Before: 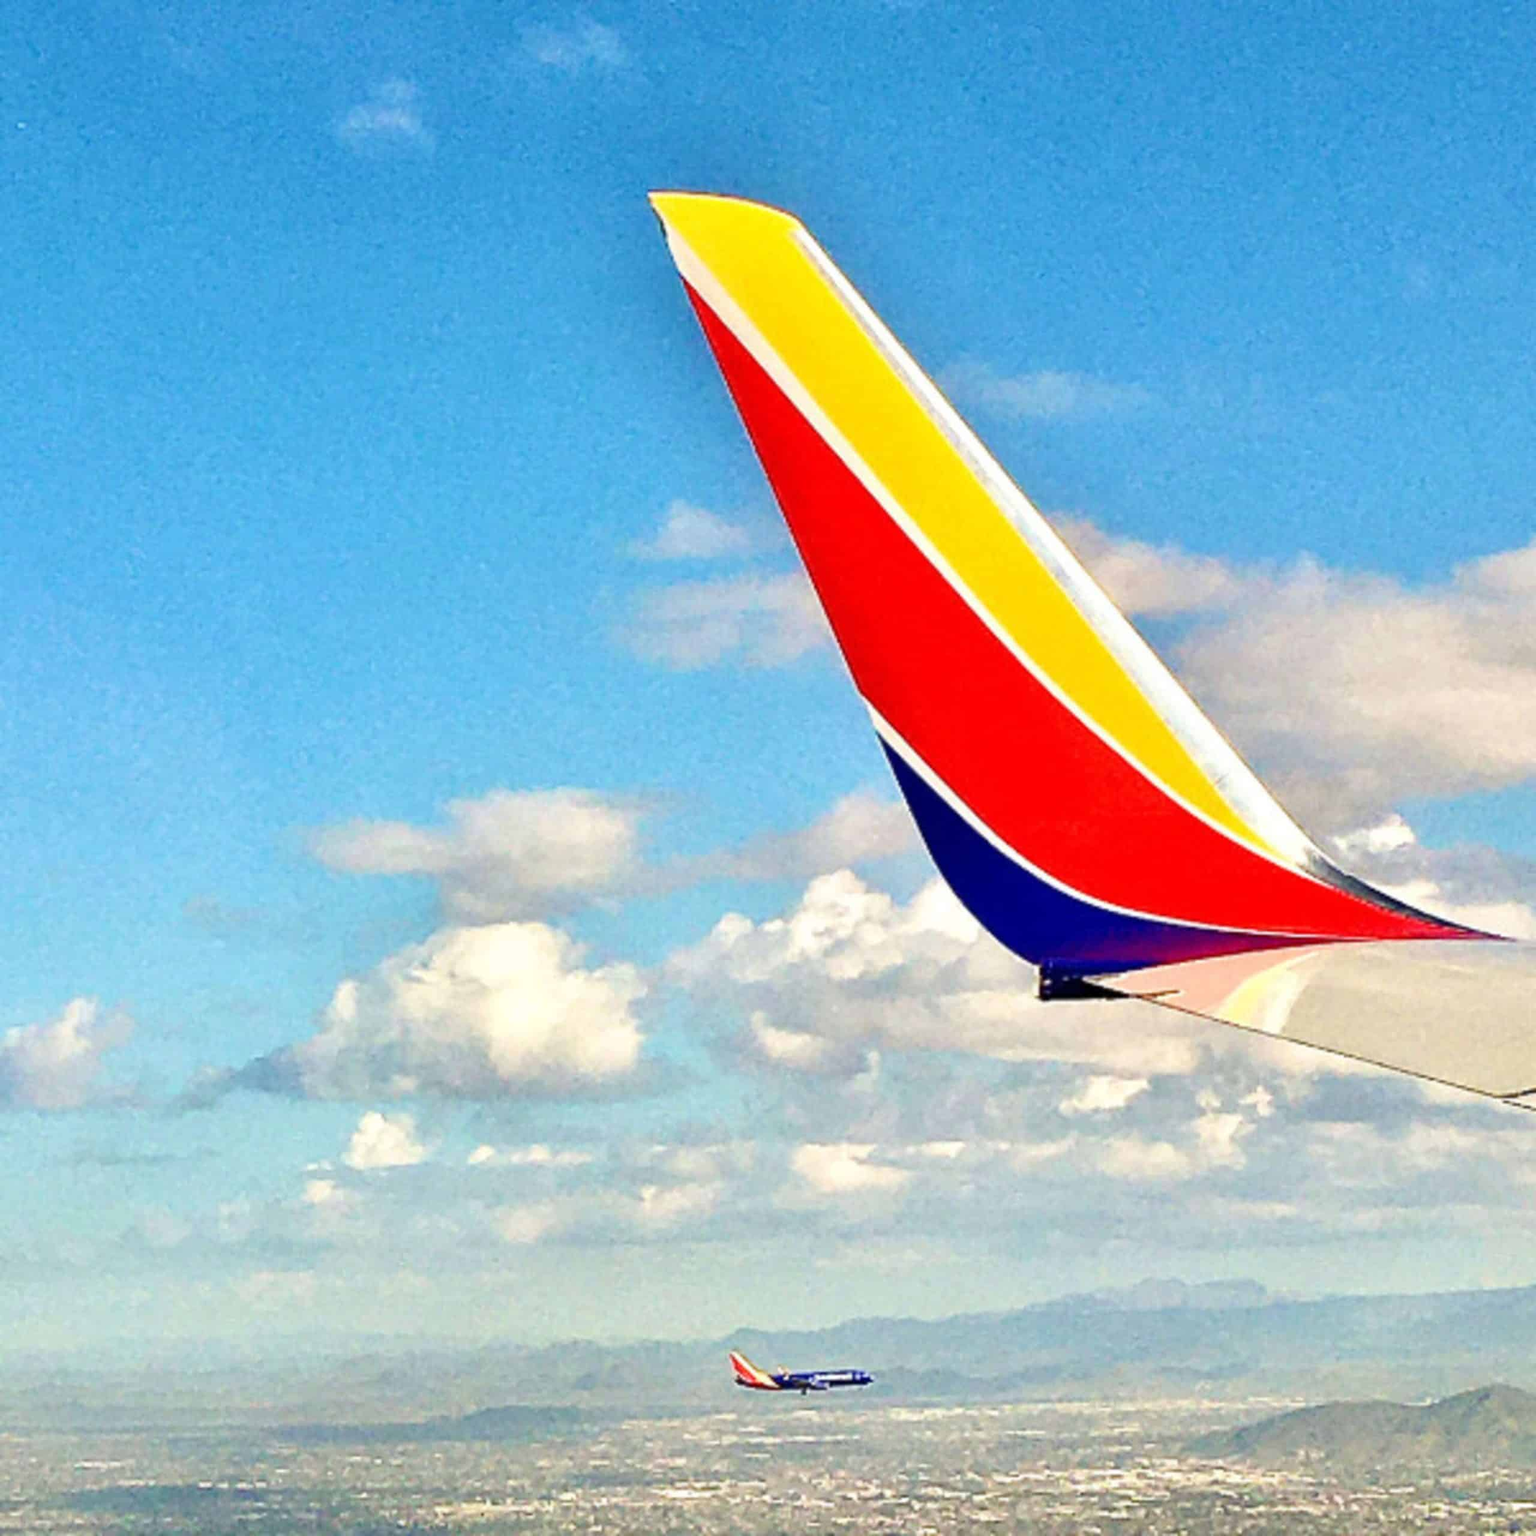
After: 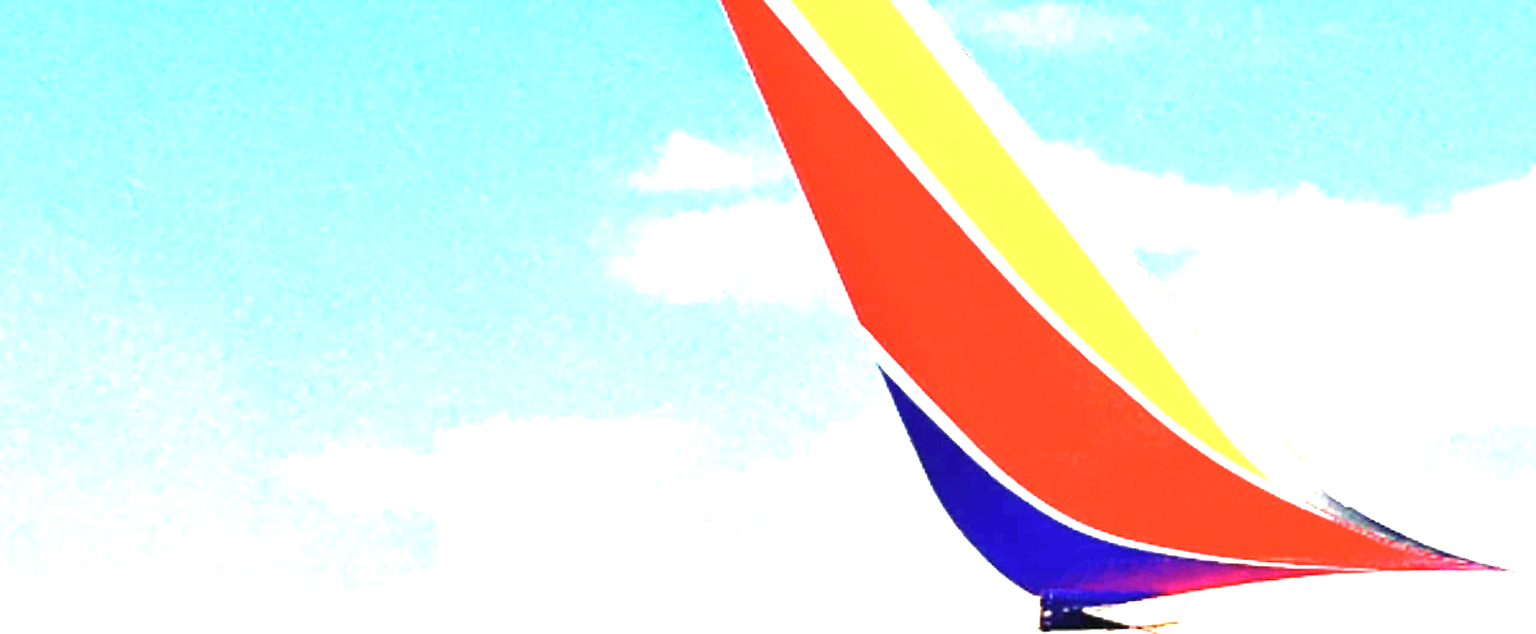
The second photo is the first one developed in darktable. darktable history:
crop and rotate: top 24.045%, bottom 34.619%
exposure: exposure 2.009 EV, compensate highlight preservation false
contrast brightness saturation: contrast -0.088, brightness -0.044, saturation -0.113
